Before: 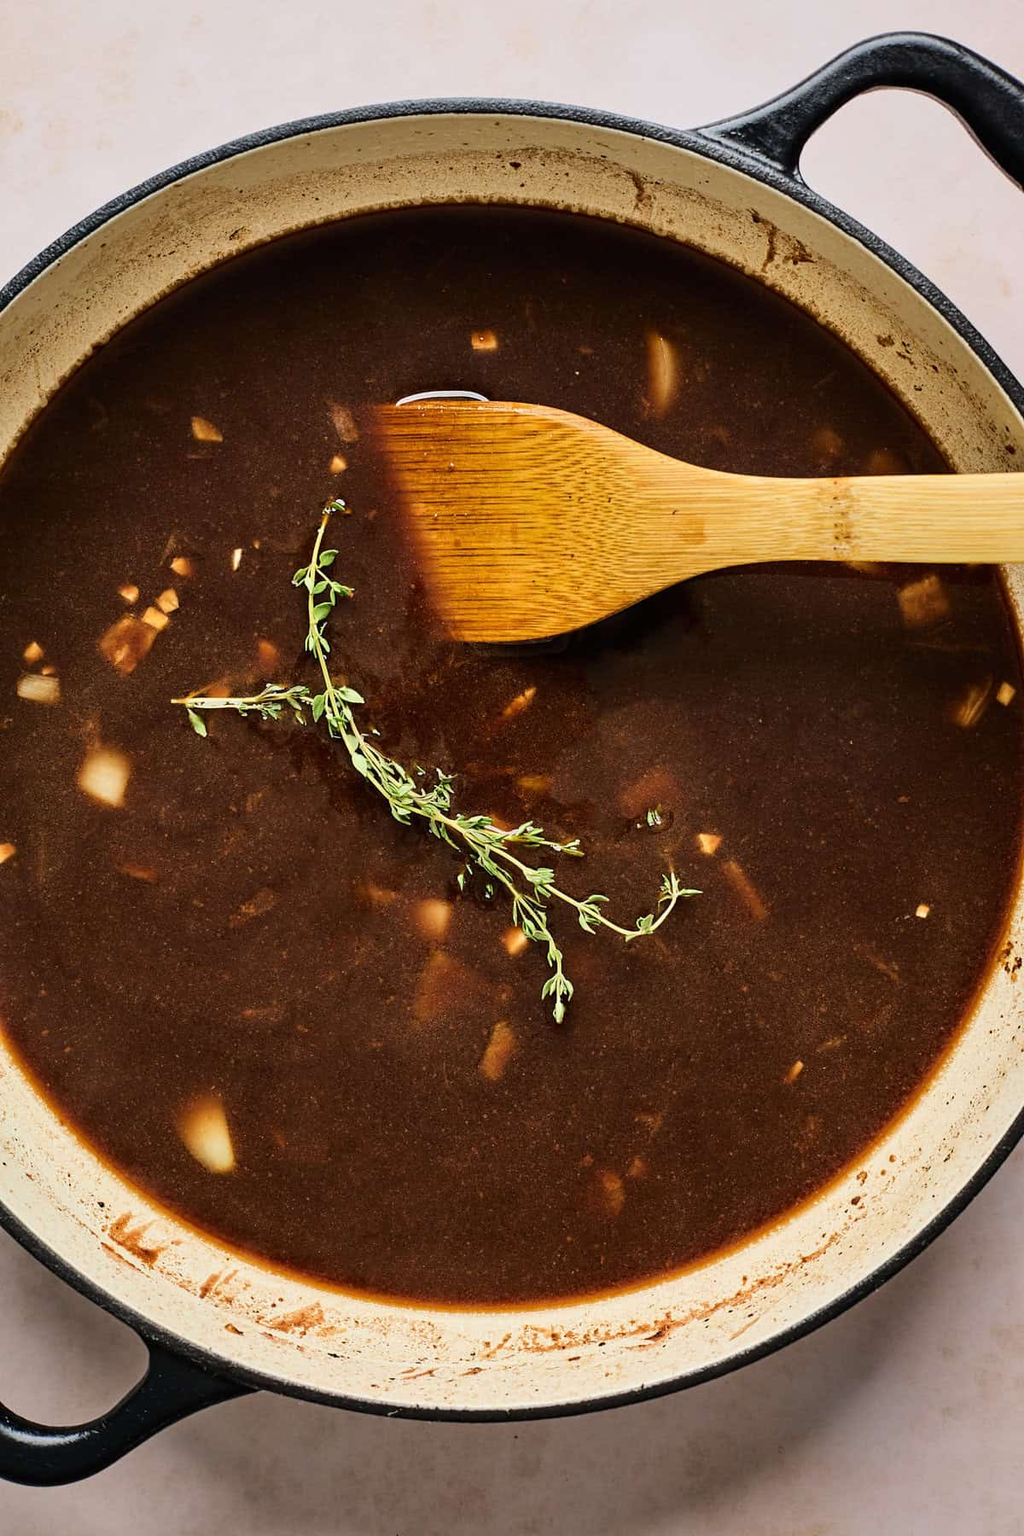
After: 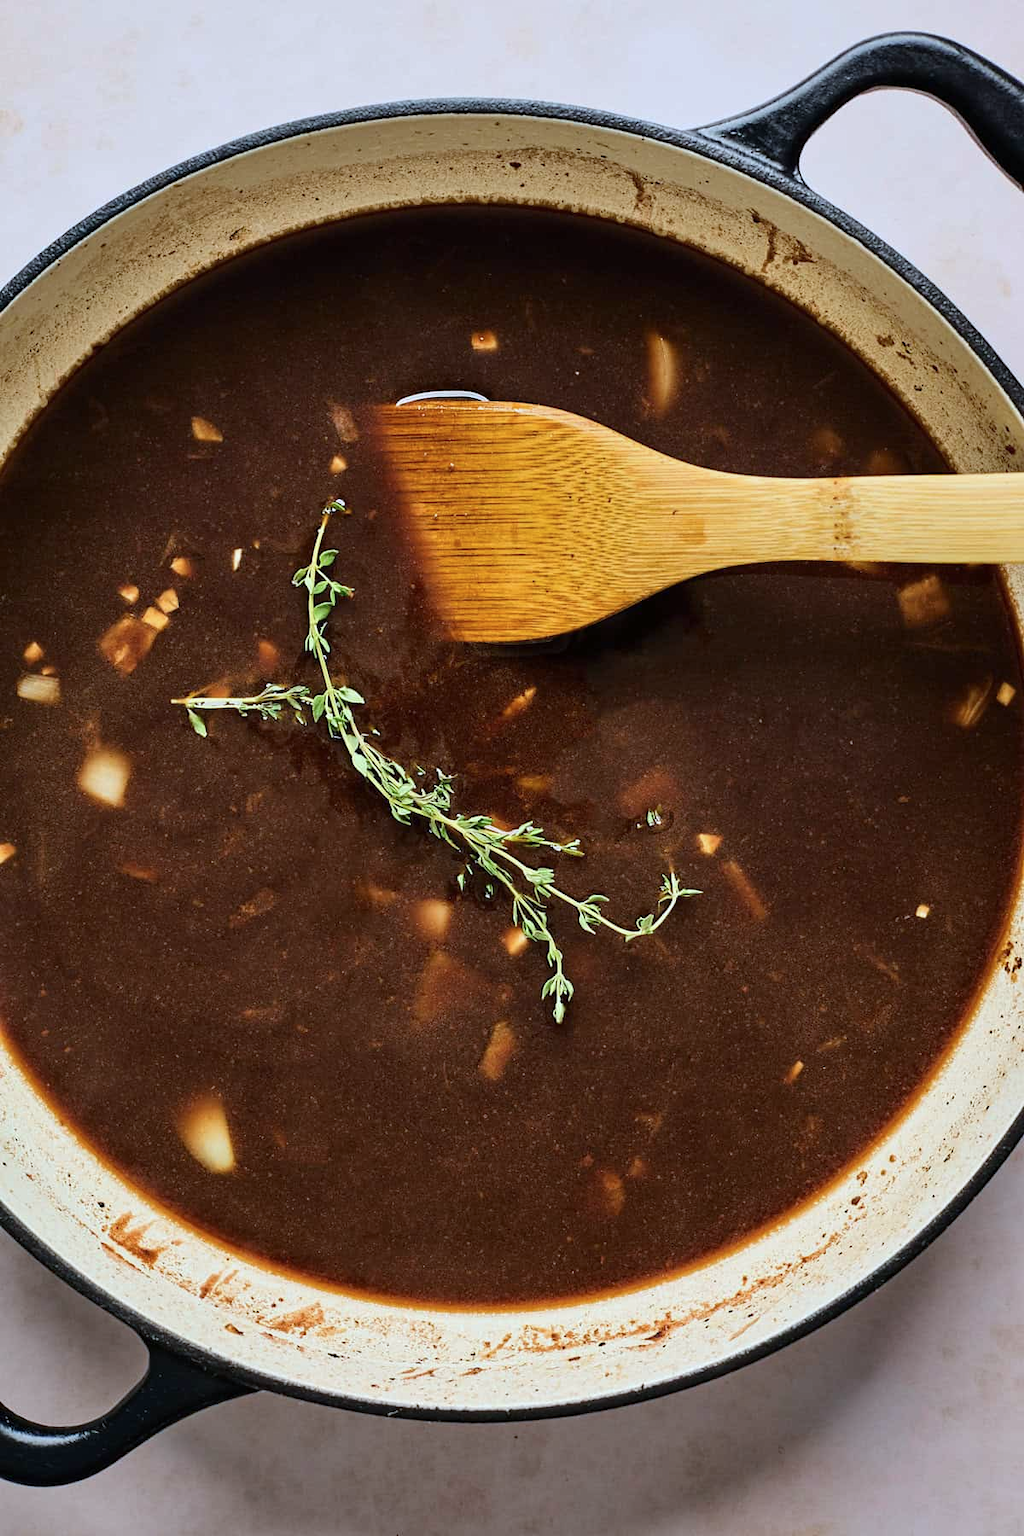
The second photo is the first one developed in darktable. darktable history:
color calibration: gray › normalize channels true, illuminant custom, x 0.368, y 0.373, temperature 4341.6 K, gamut compression 0.022
